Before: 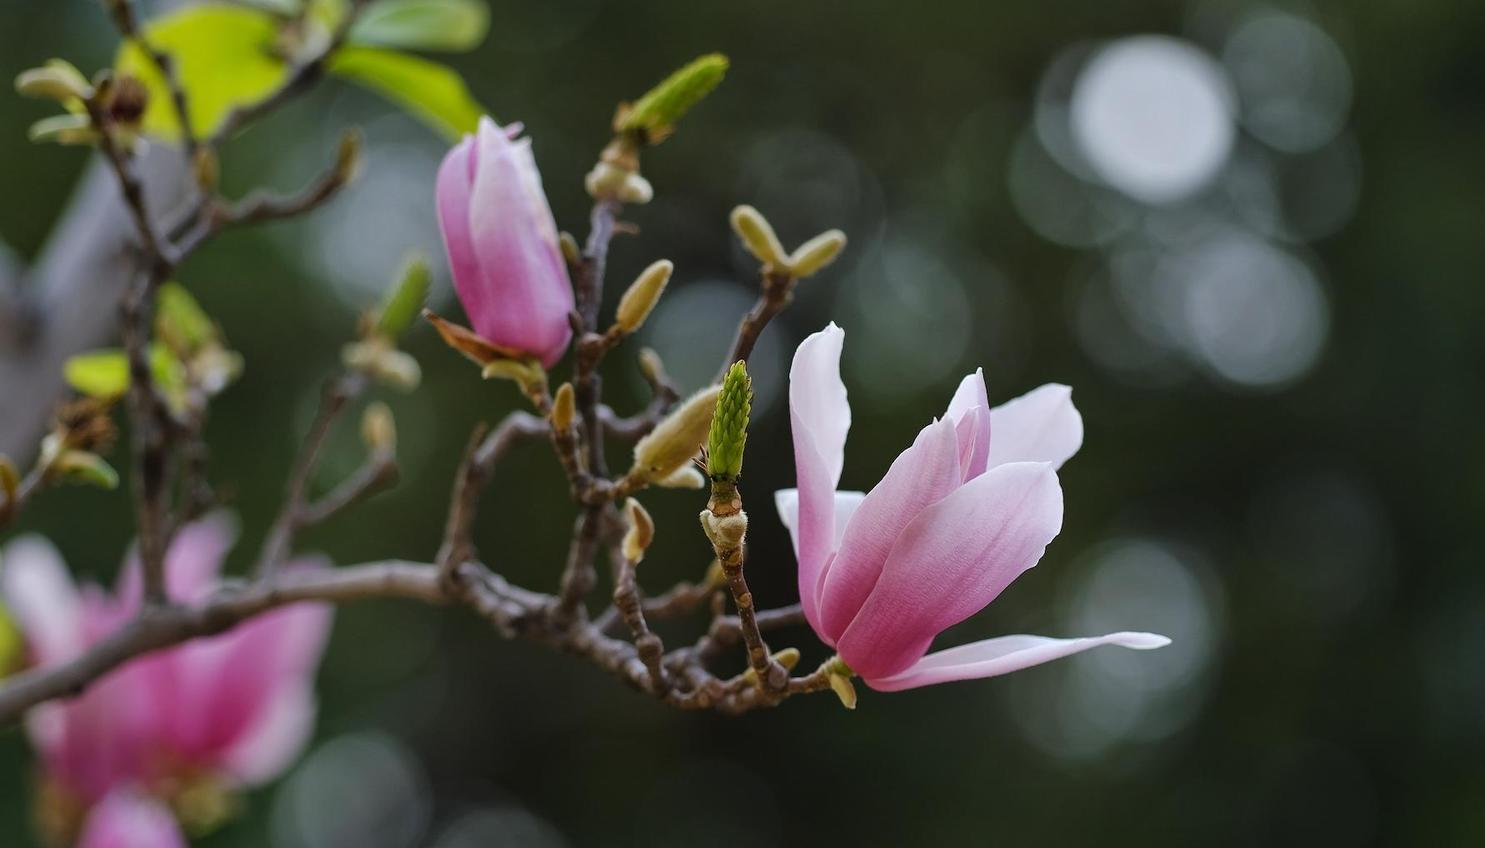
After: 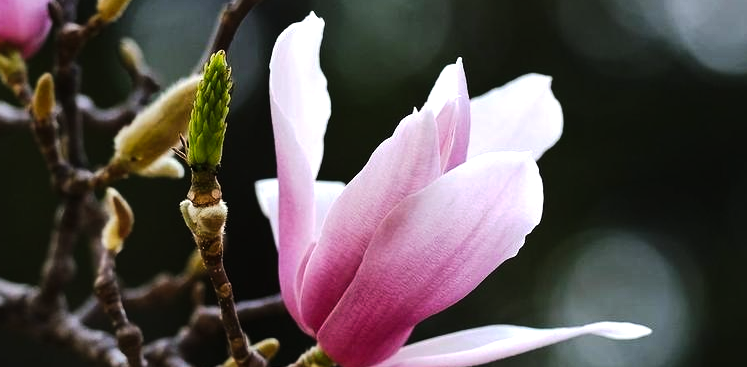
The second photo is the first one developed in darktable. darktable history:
tone equalizer: -8 EV -0.75 EV, -7 EV -0.7 EV, -6 EV -0.6 EV, -5 EV -0.4 EV, -3 EV 0.4 EV, -2 EV 0.6 EV, -1 EV 0.7 EV, +0 EV 0.75 EV, edges refinement/feathering 500, mask exposure compensation -1.57 EV, preserve details no
tone curve: curves: ch0 [(0, 0) (0.003, 0.002) (0.011, 0.009) (0.025, 0.019) (0.044, 0.031) (0.069, 0.044) (0.1, 0.061) (0.136, 0.087) (0.177, 0.127) (0.224, 0.172) (0.277, 0.226) (0.335, 0.295) (0.399, 0.367) (0.468, 0.445) (0.543, 0.536) (0.623, 0.626) (0.709, 0.717) (0.801, 0.806) (0.898, 0.889) (1, 1)], preserve colors none
crop: left 35.03%, top 36.625%, right 14.663%, bottom 20.057%
